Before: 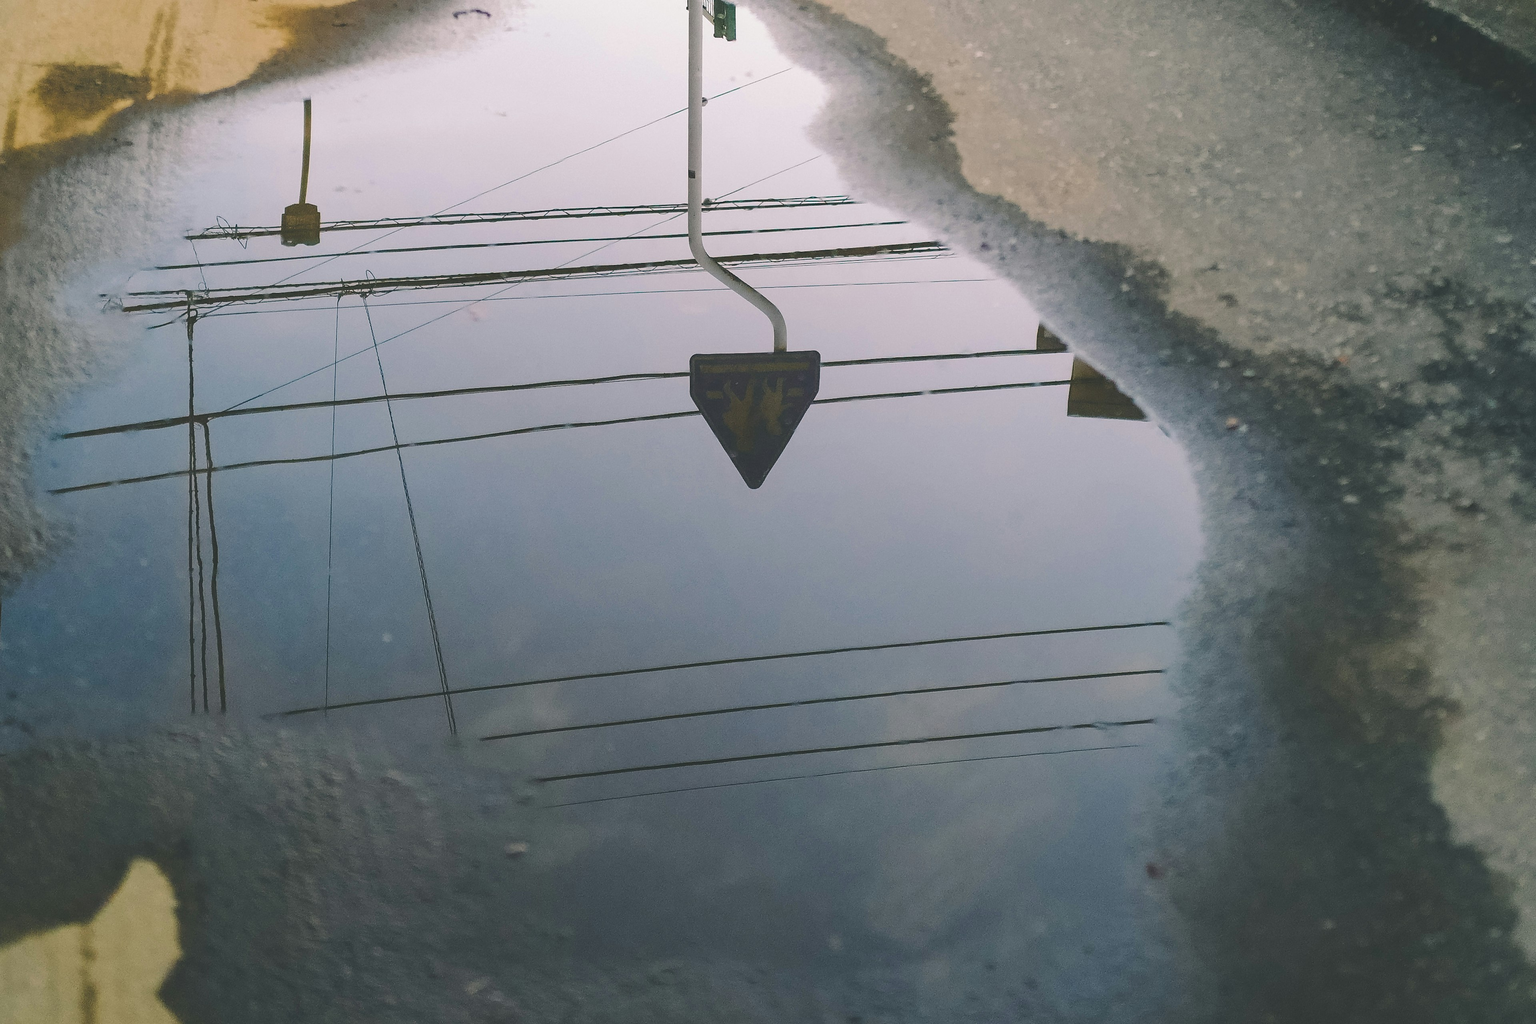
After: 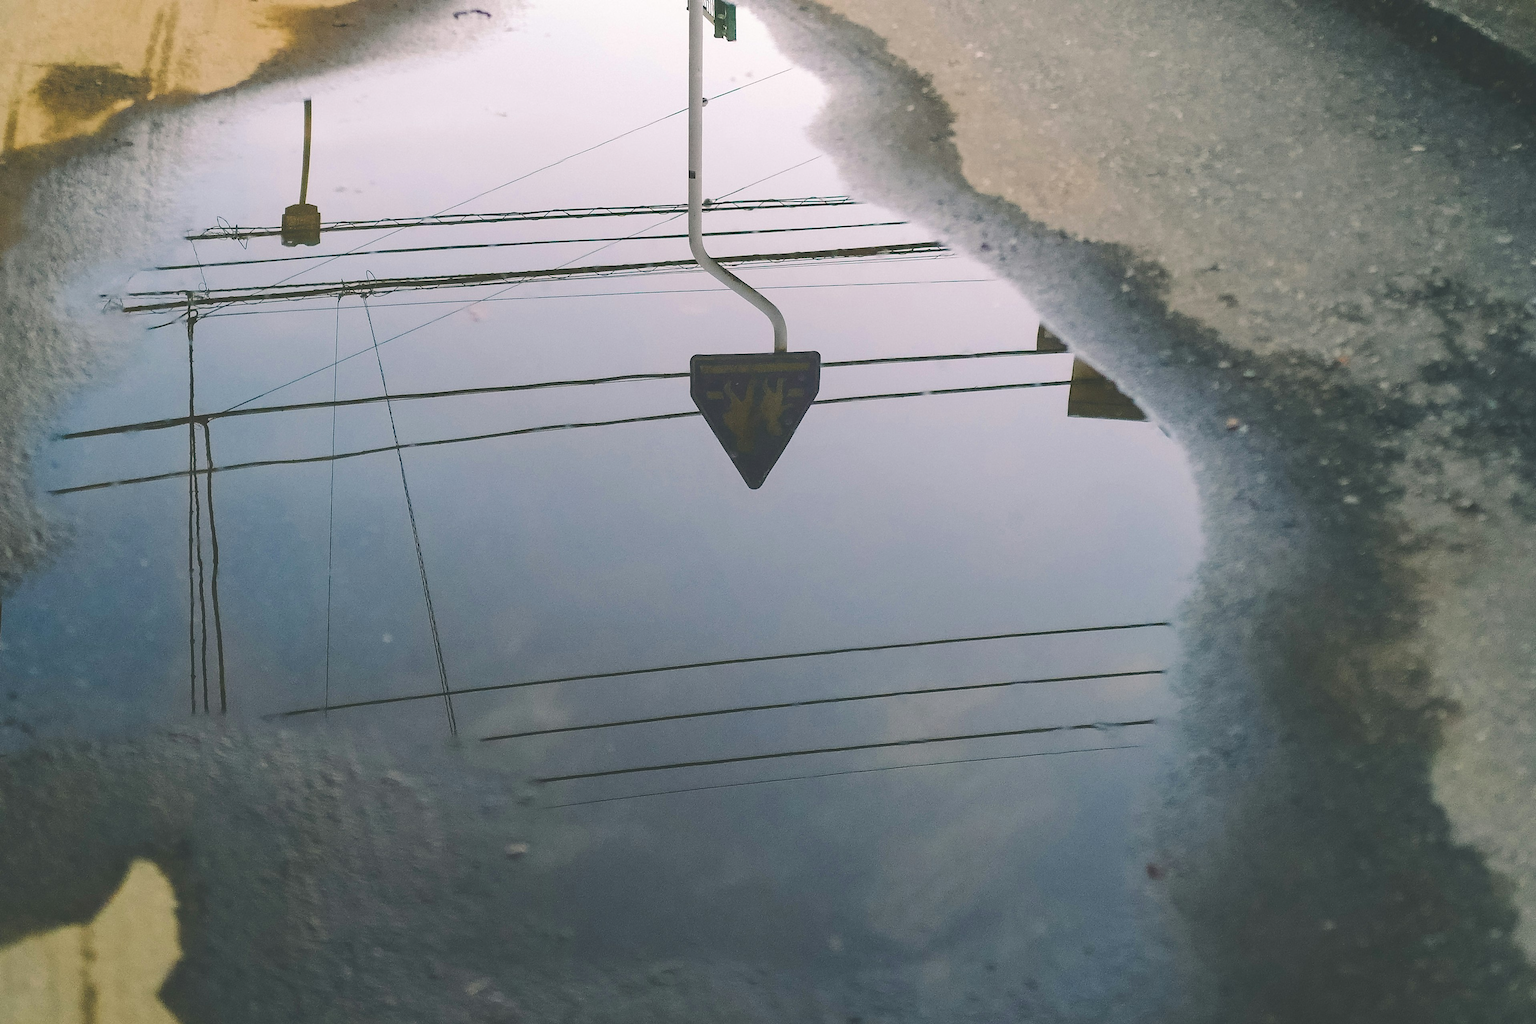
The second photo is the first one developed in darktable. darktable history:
exposure: exposure 0.177 EV, compensate exposure bias true, compensate highlight preservation false
